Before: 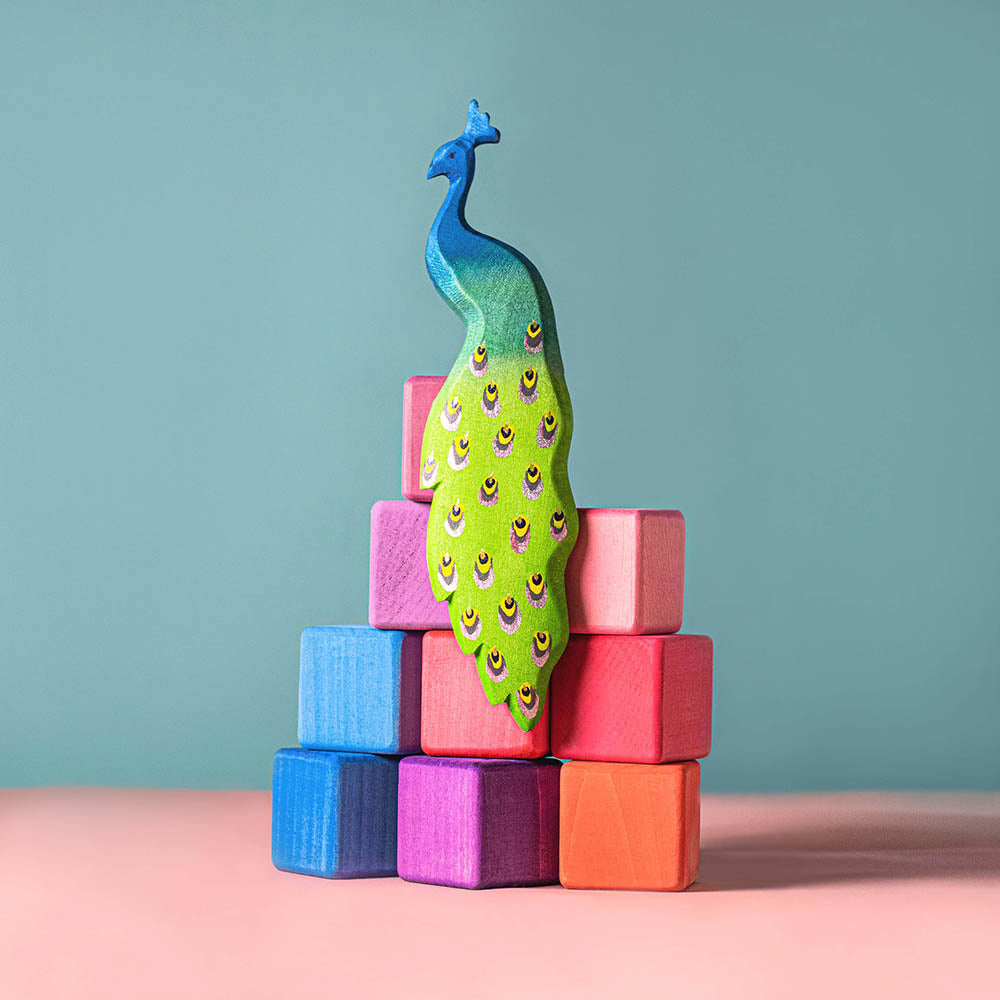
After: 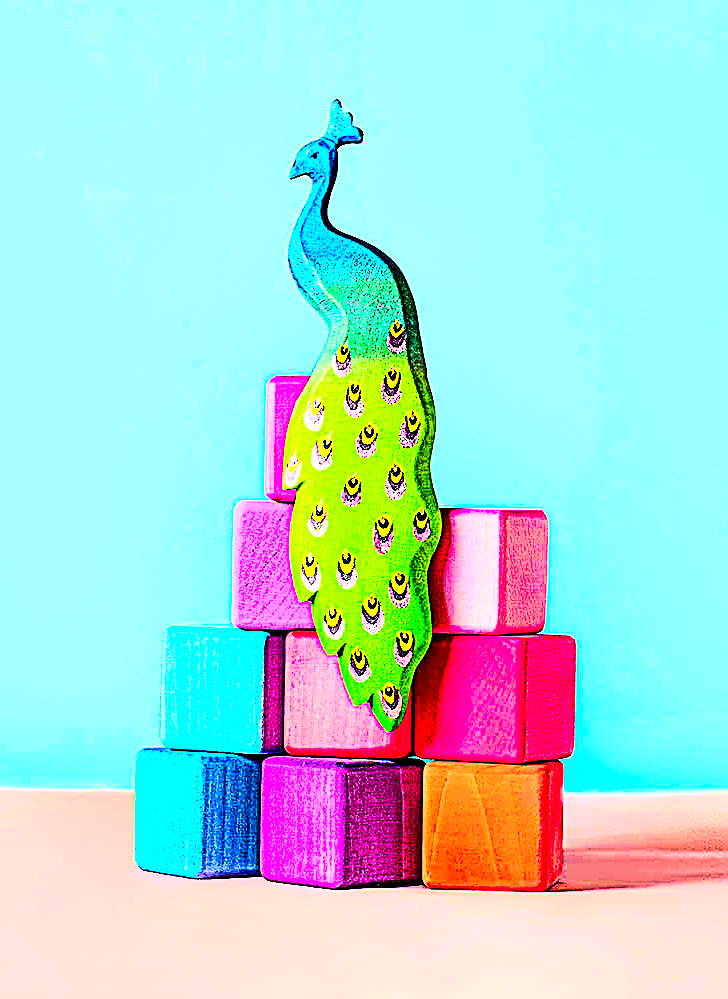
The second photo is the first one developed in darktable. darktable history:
contrast brightness saturation: contrast 0.202, brightness 0.202, saturation 0.803
exposure: black level correction 0, exposure 1 EV, compensate highlight preservation false
crop: left 13.746%, right 13.44%
sharpen: amount 1.877
velvia: on, module defaults
contrast equalizer: y [[0.6 ×6], [0.55 ×6], [0 ×6], [0 ×6], [0 ×6]]
base curve: curves: ch0 [(0, 0) (0.026, 0.03) (0.109, 0.232) (0.351, 0.748) (0.669, 0.968) (1, 1)]
